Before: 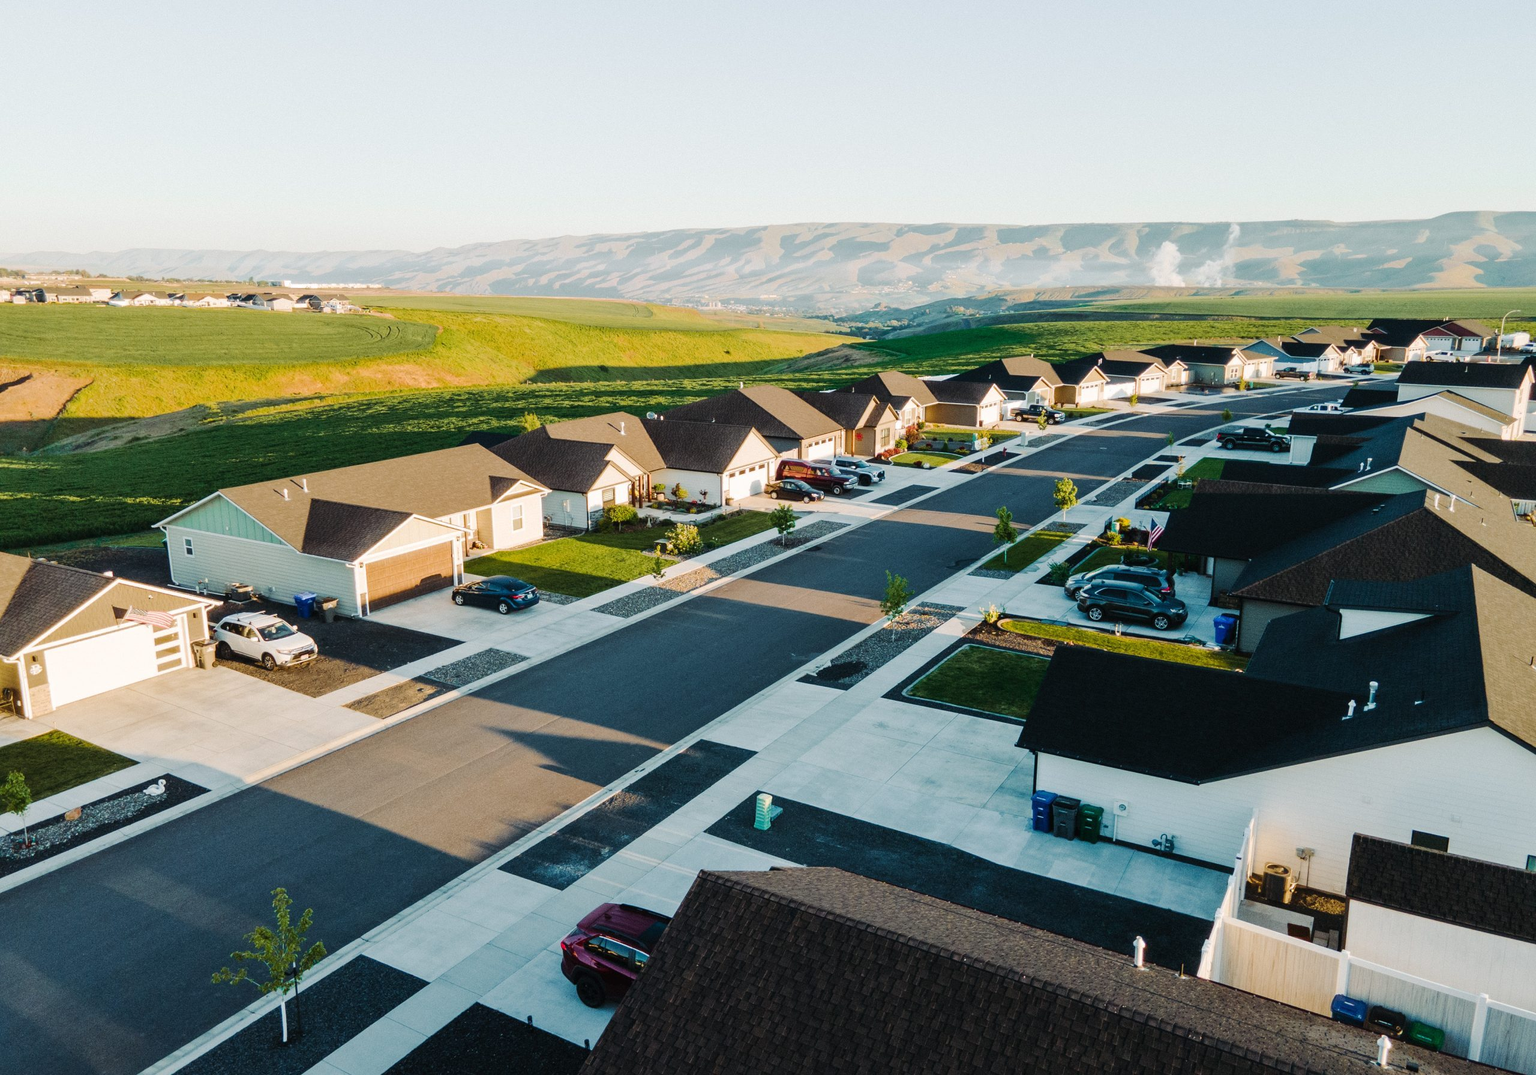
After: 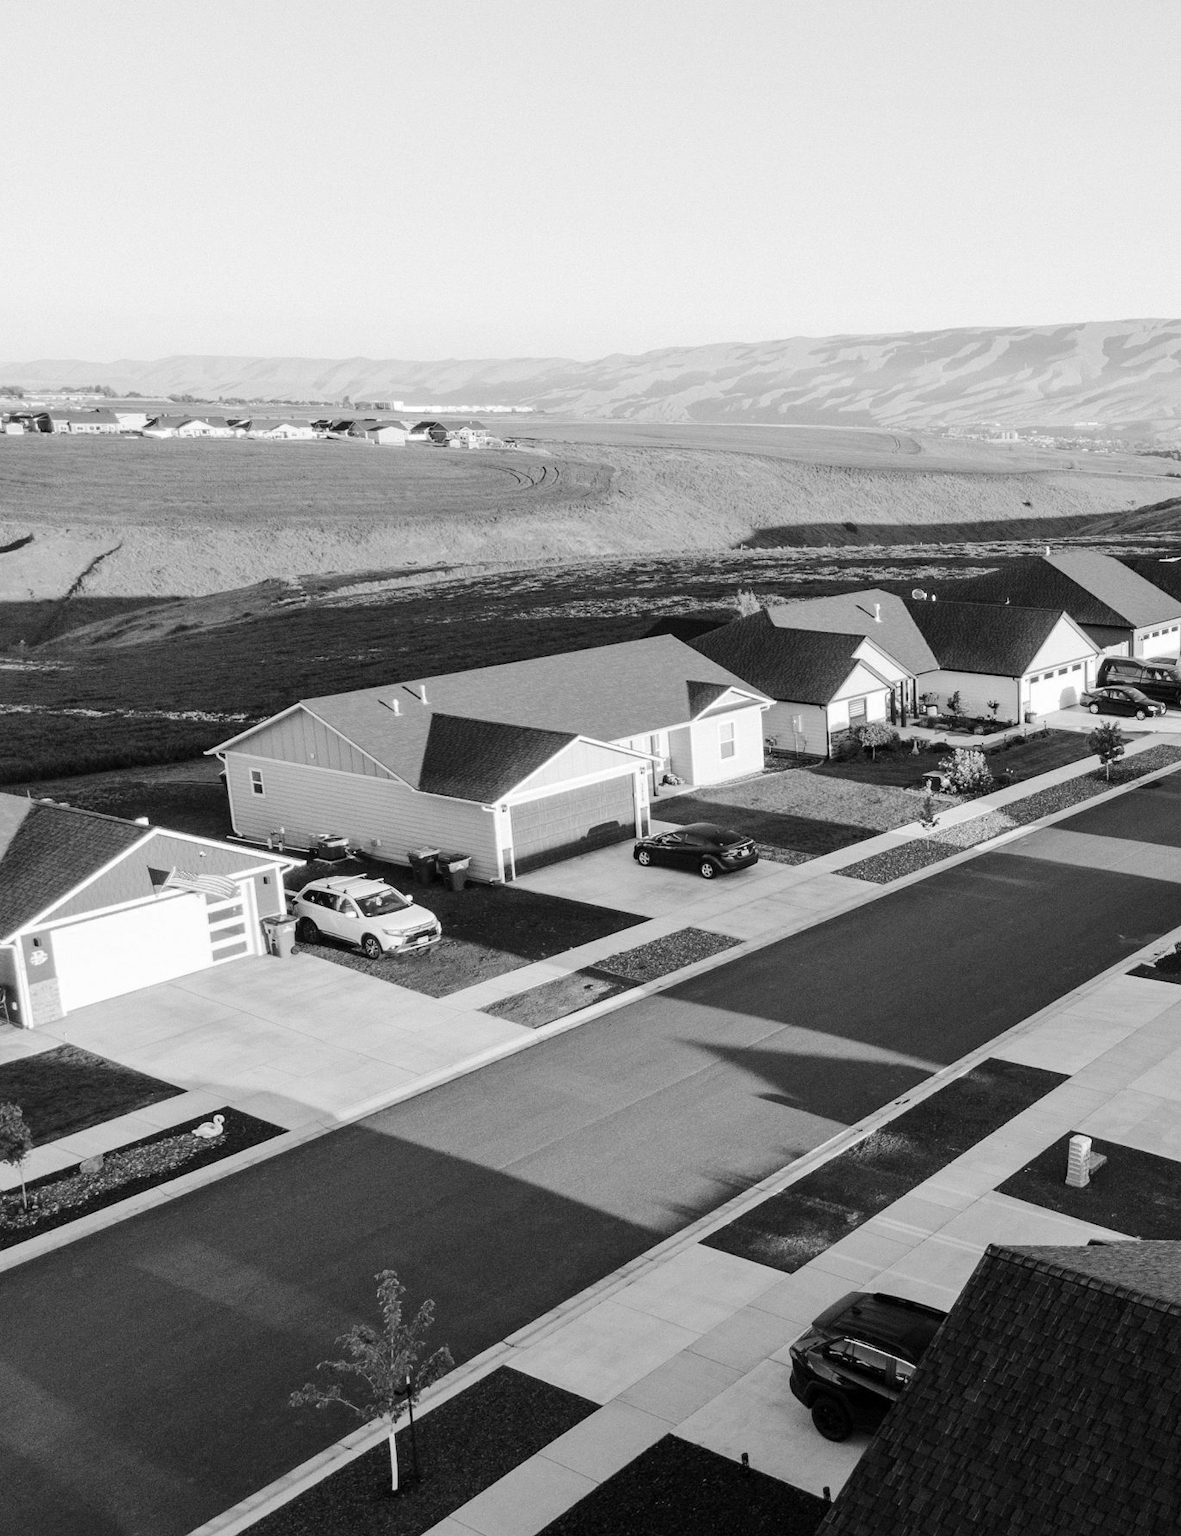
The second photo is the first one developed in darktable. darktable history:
crop: left 0.587%, right 45.588%, bottom 0.086%
levels: mode automatic, black 0.023%, white 99.97%, levels [0.062, 0.494, 0.925]
monochrome: on, module defaults
white balance: red 0.982, blue 1.018
contrast brightness saturation: contrast -0.05, saturation -0.41
